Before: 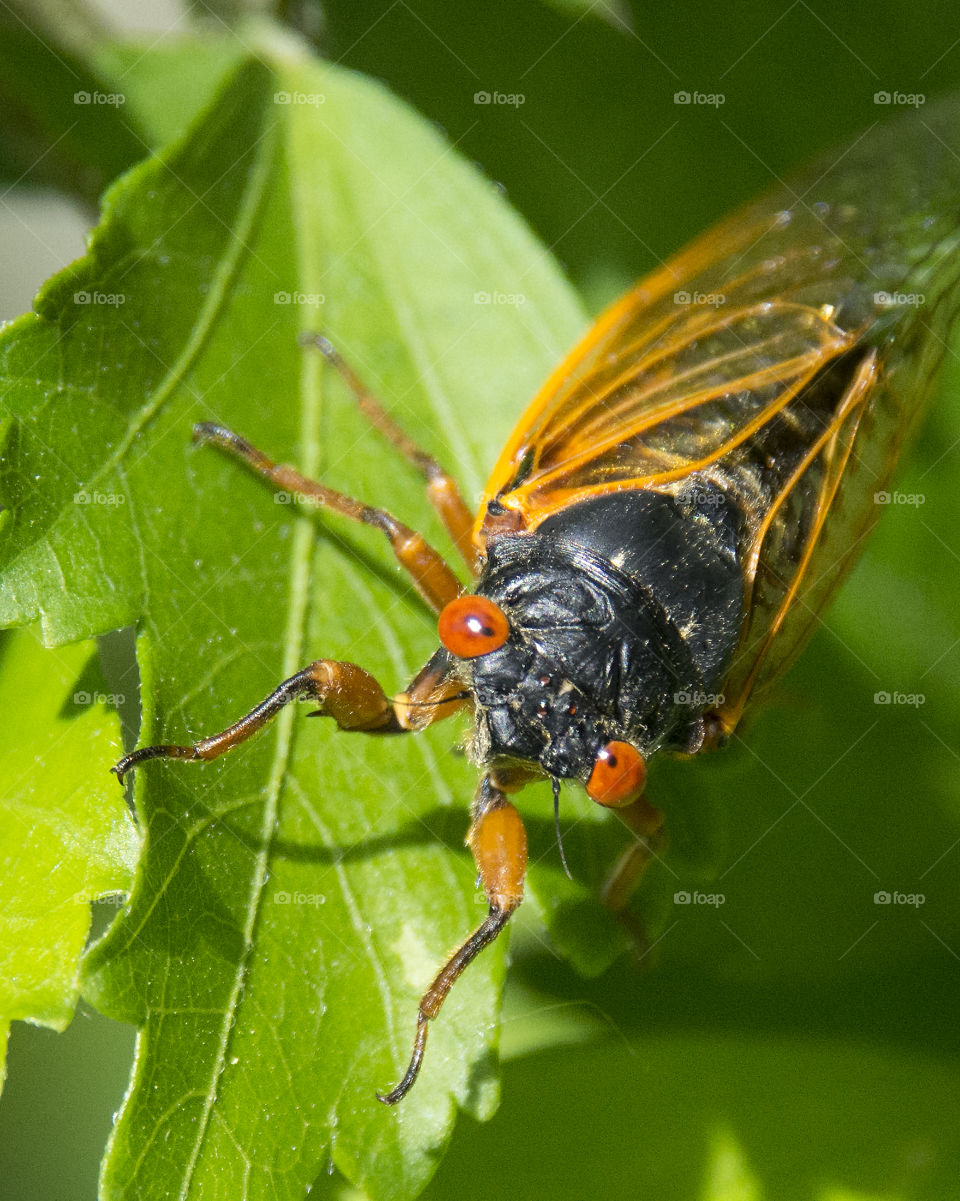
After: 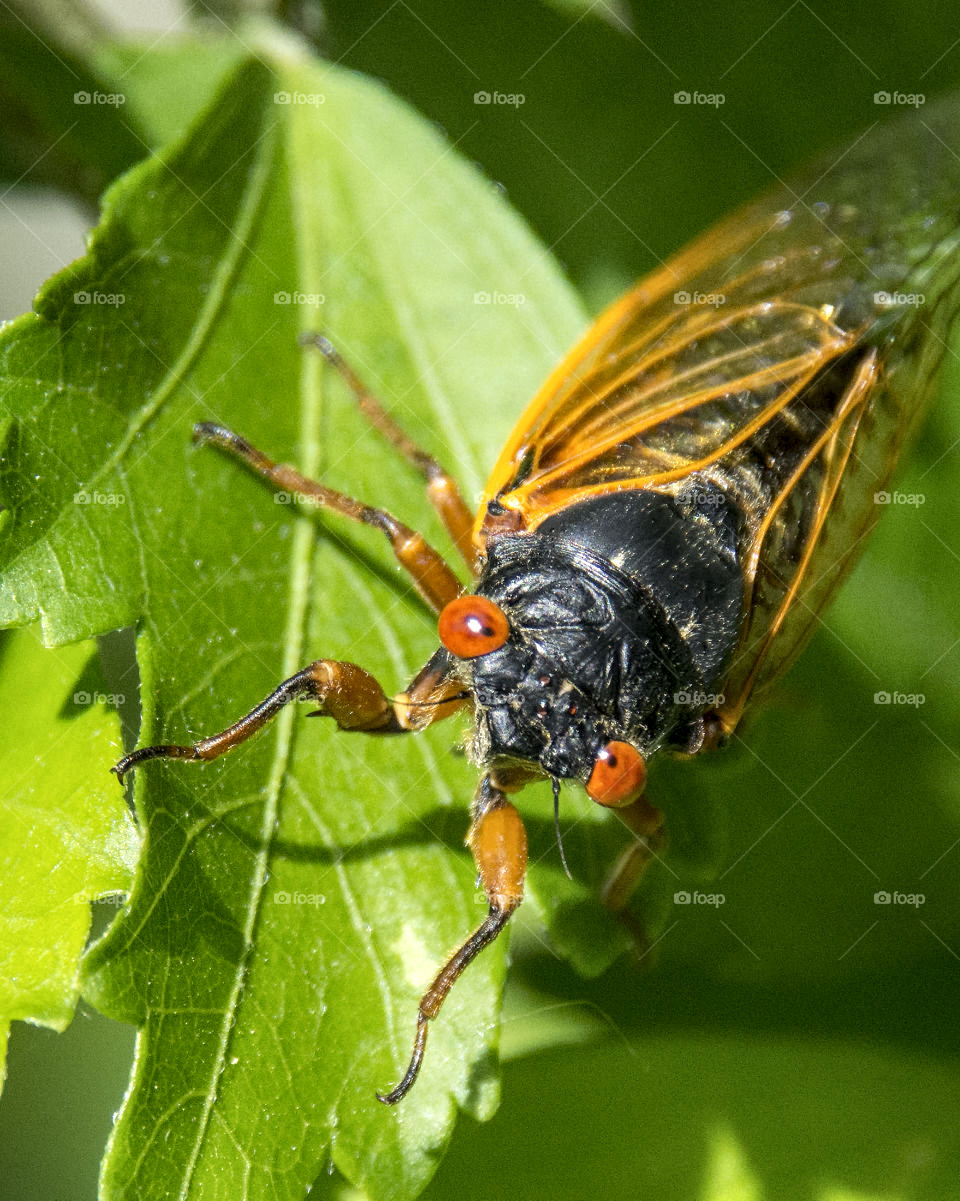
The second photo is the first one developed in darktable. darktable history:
local contrast: highlights 61%, detail 143%, midtone range 0.428
tone equalizer: on, module defaults
